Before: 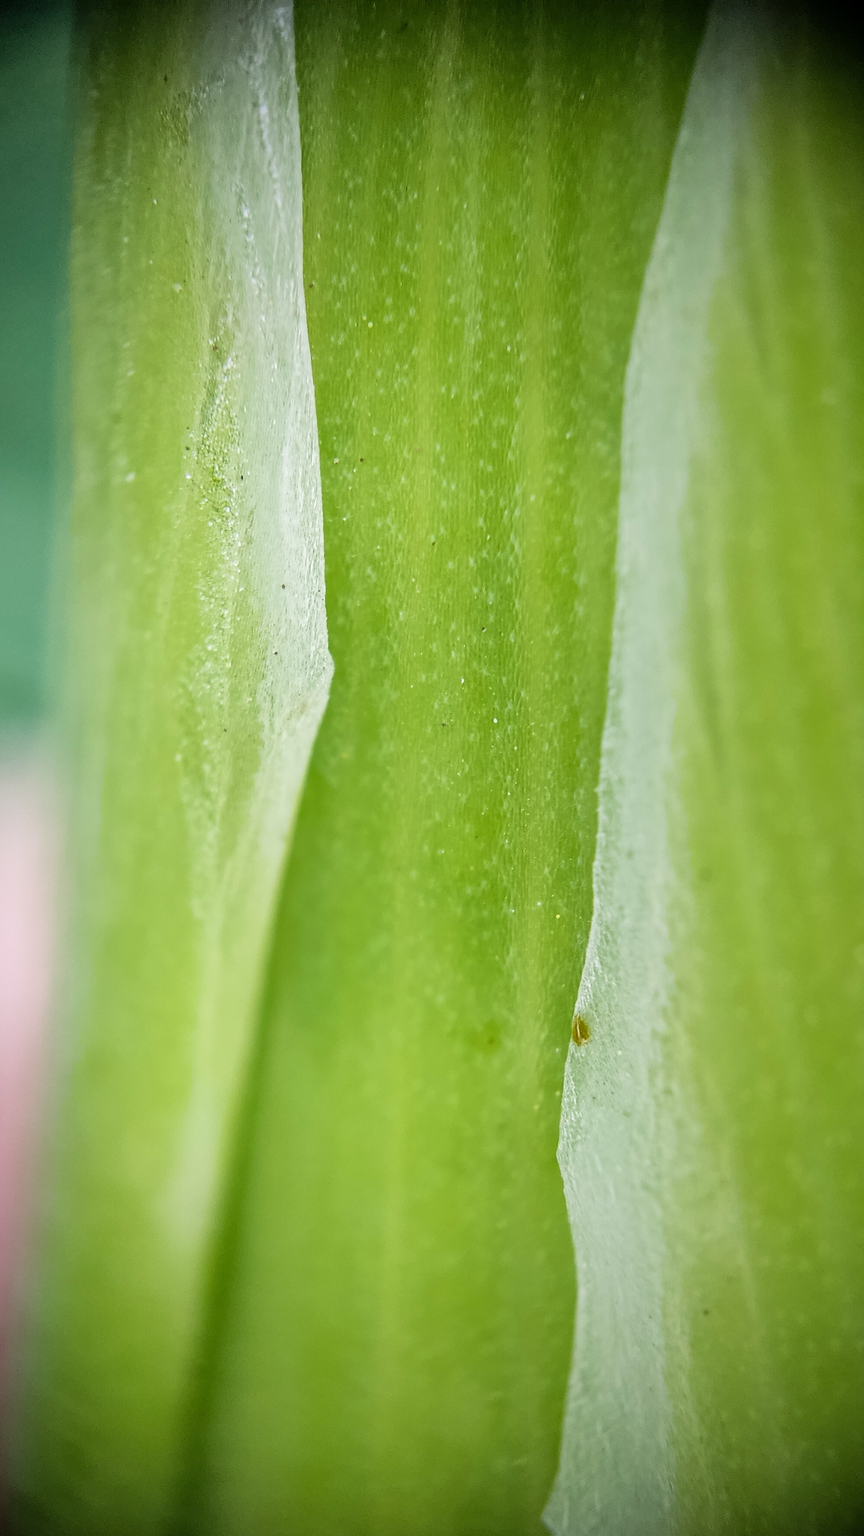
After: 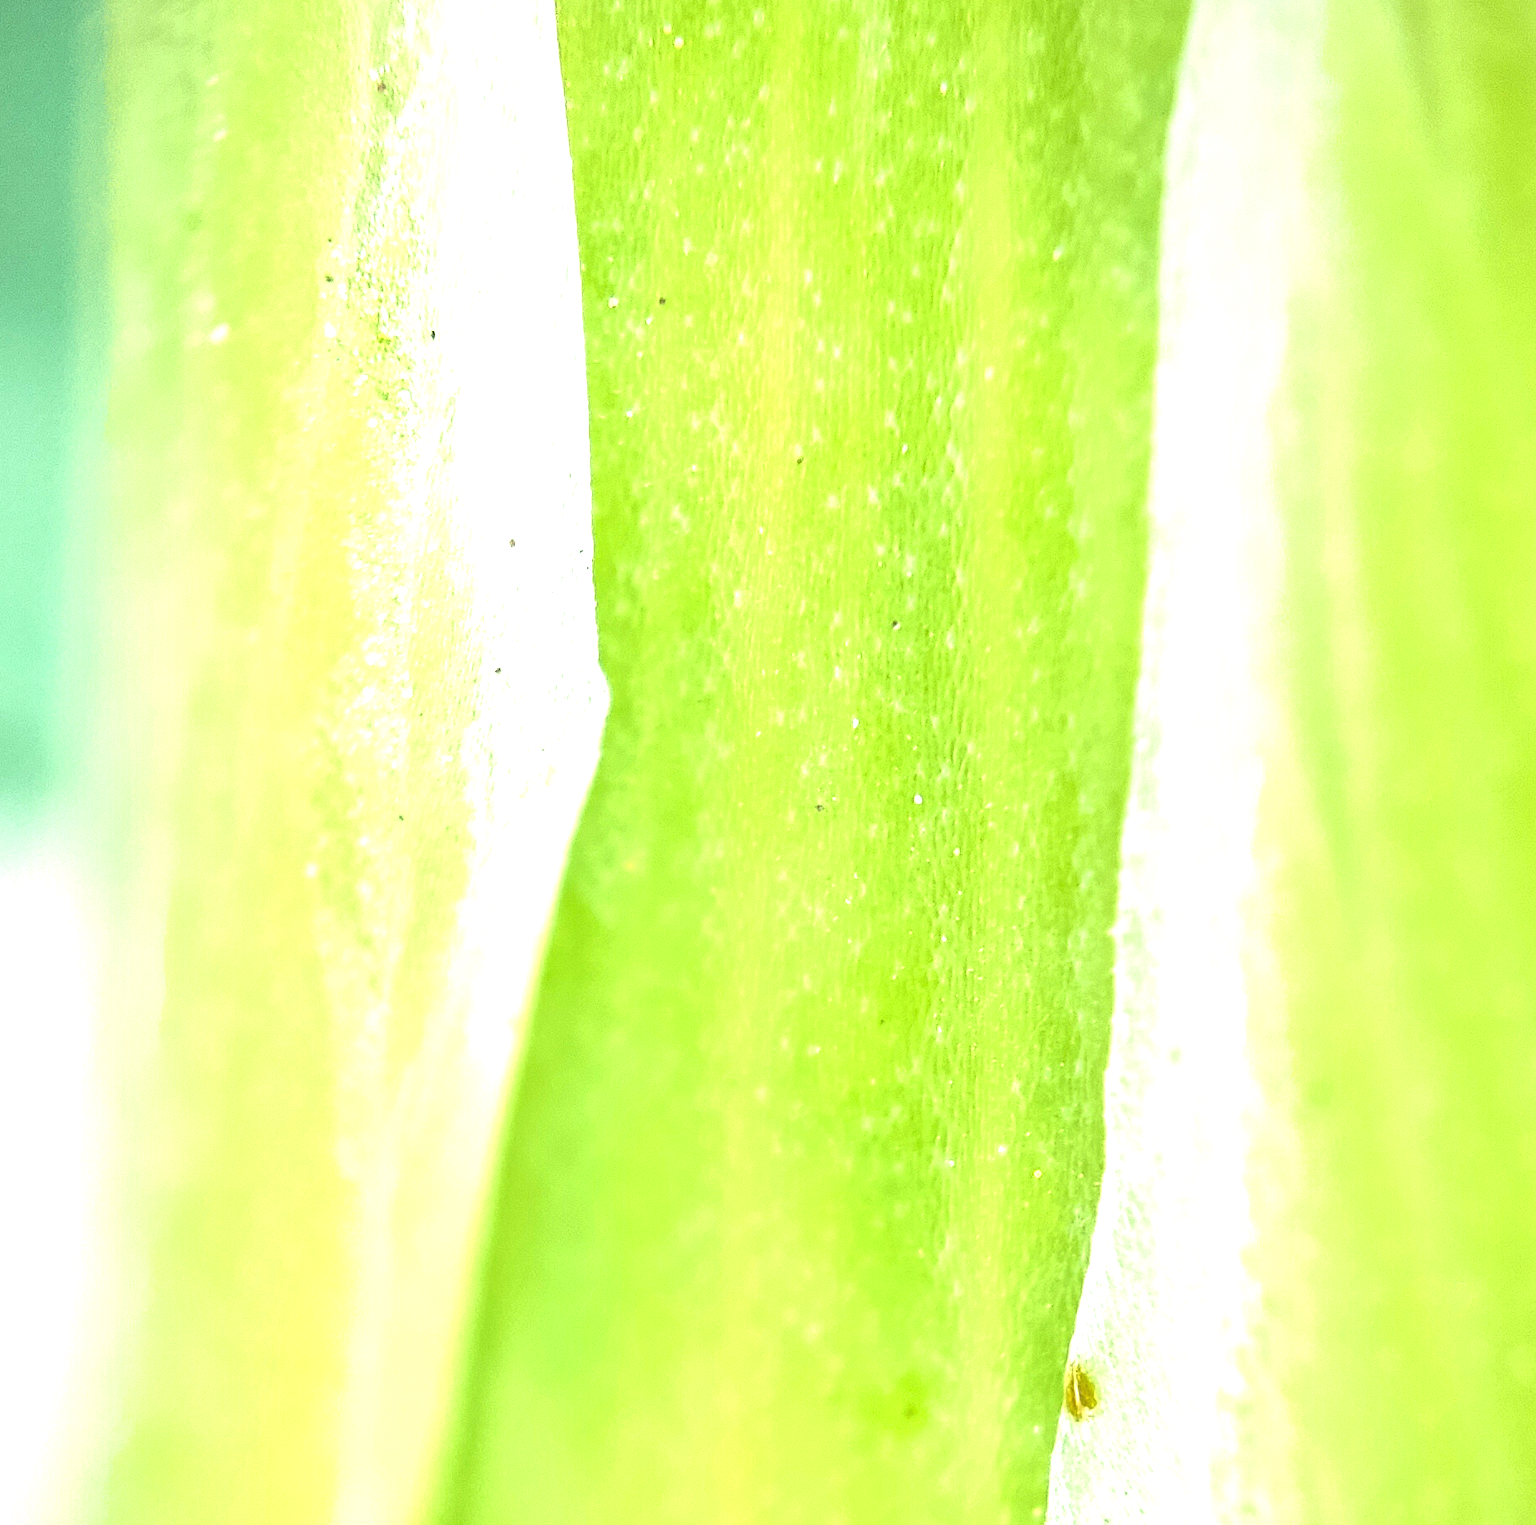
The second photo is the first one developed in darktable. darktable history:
crop: left 1.848%, top 19.721%, right 5.219%, bottom 28.326%
exposure: black level correction 0, exposure 1.39 EV, compensate highlight preservation false
